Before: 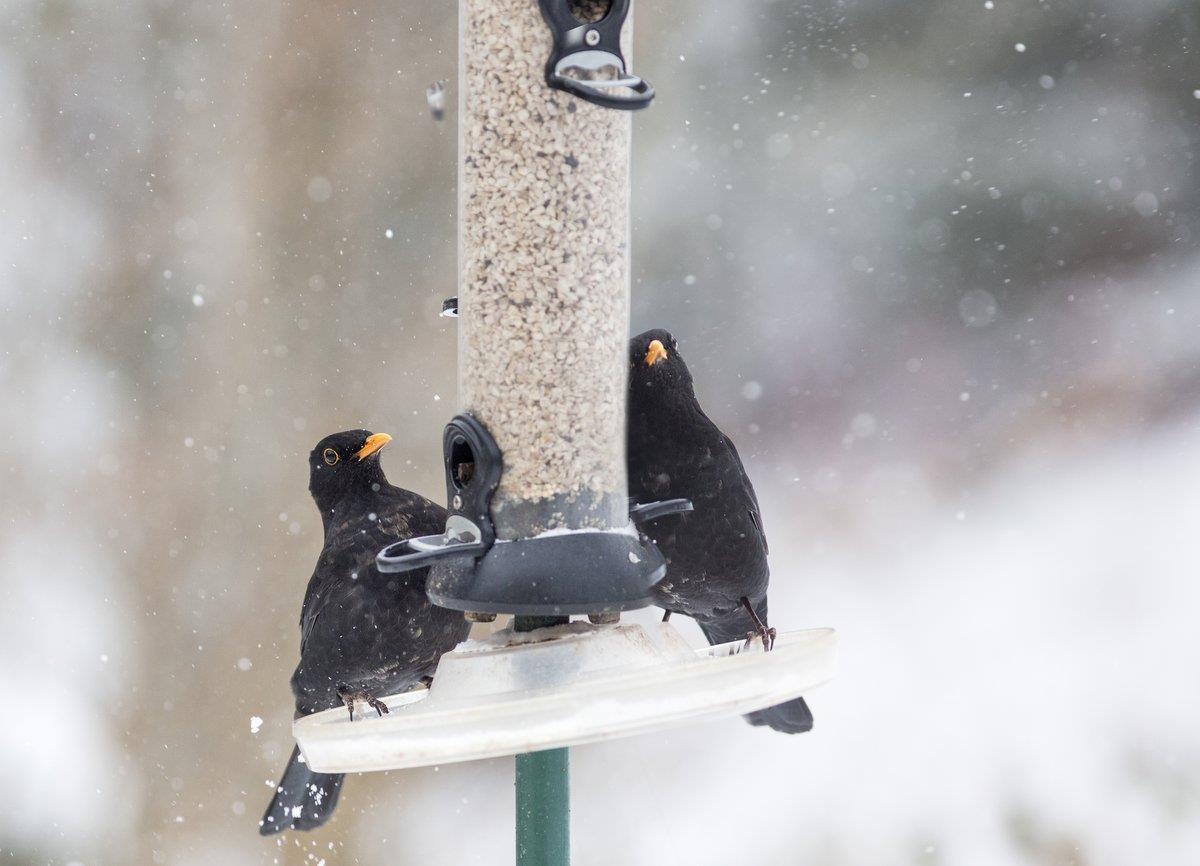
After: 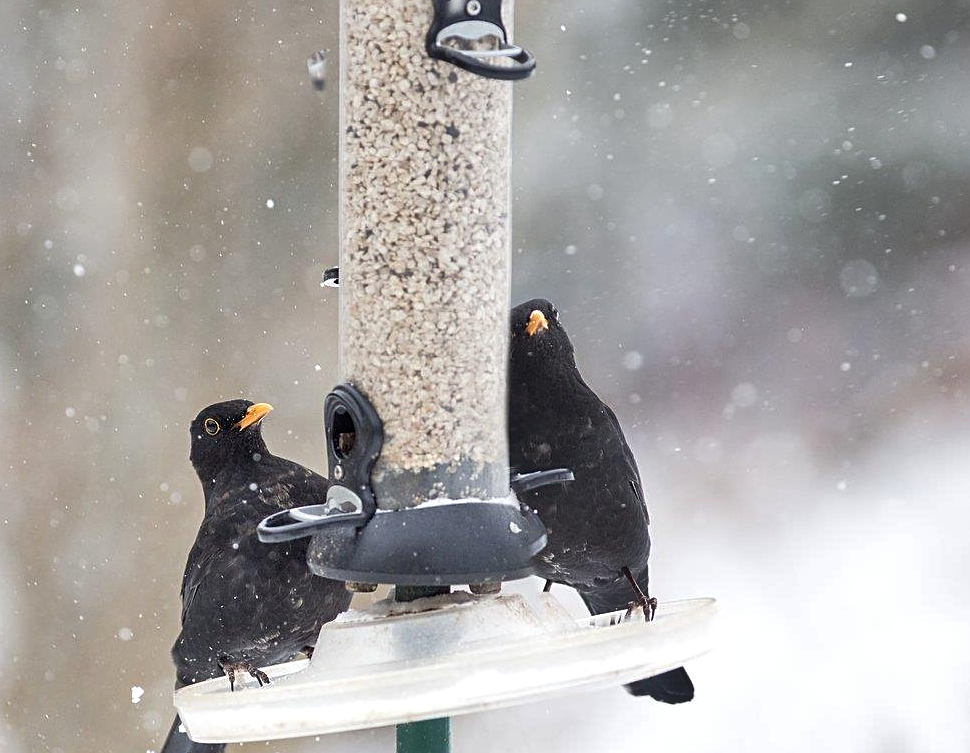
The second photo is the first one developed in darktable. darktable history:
crop: left 9.929%, top 3.475%, right 9.188%, bottom 9.529%
sharpen: on, module defaults
shadows and highlights: shadows 53, soften with gaussian
exposure: exposure 0.128 EV, compensate highlight preservation false
